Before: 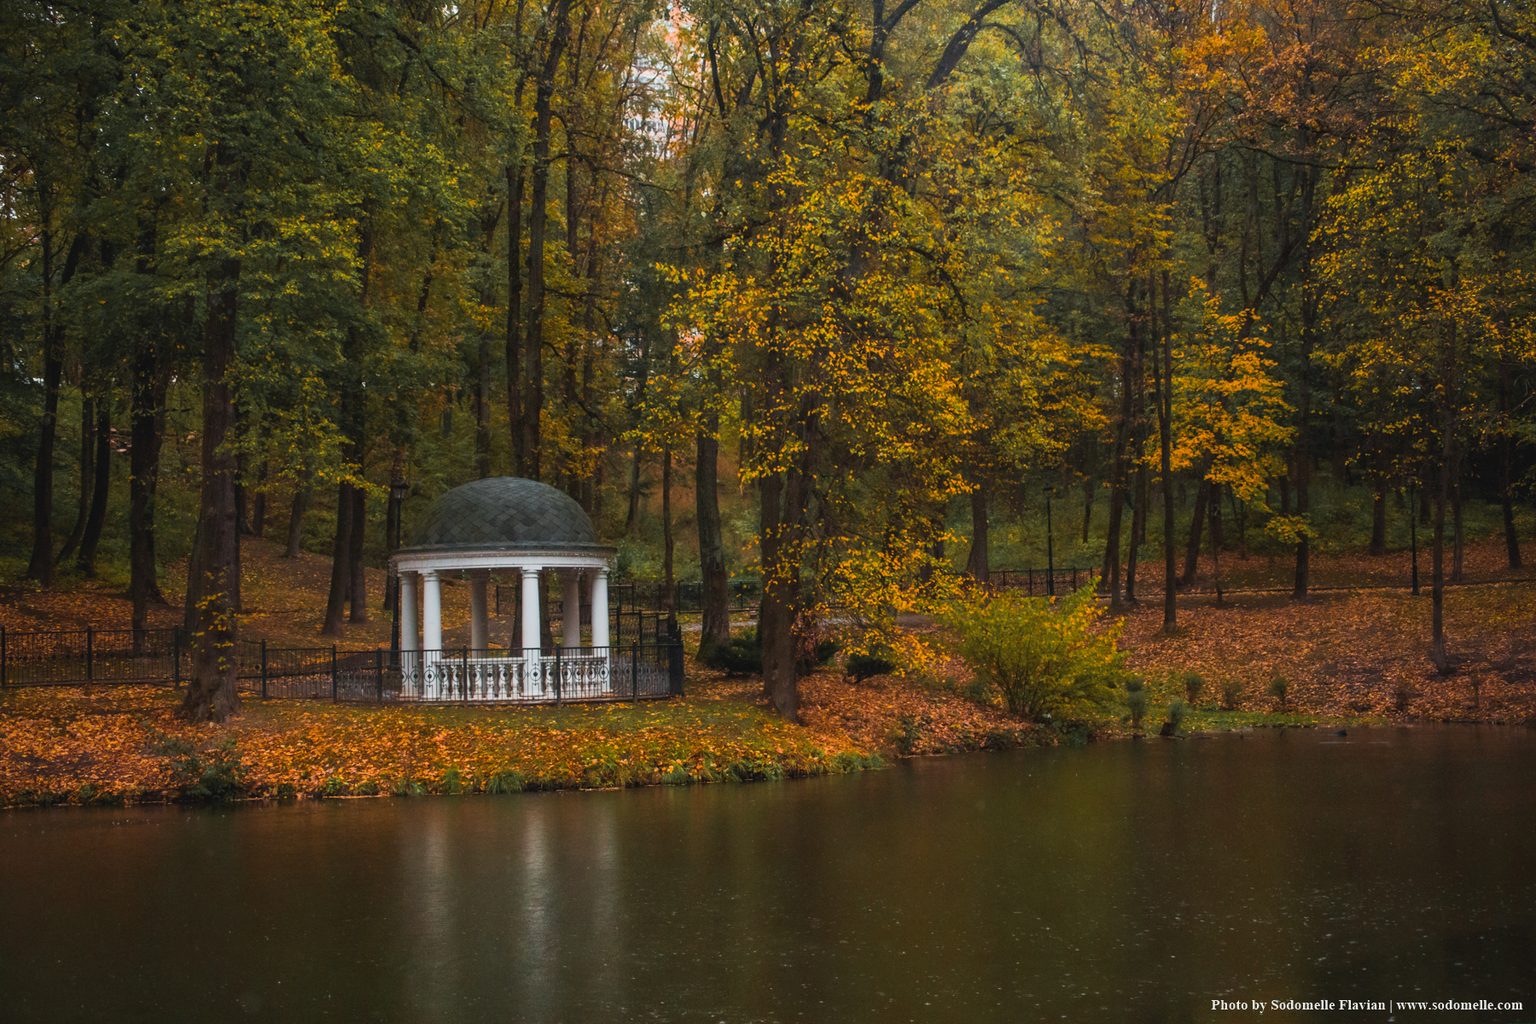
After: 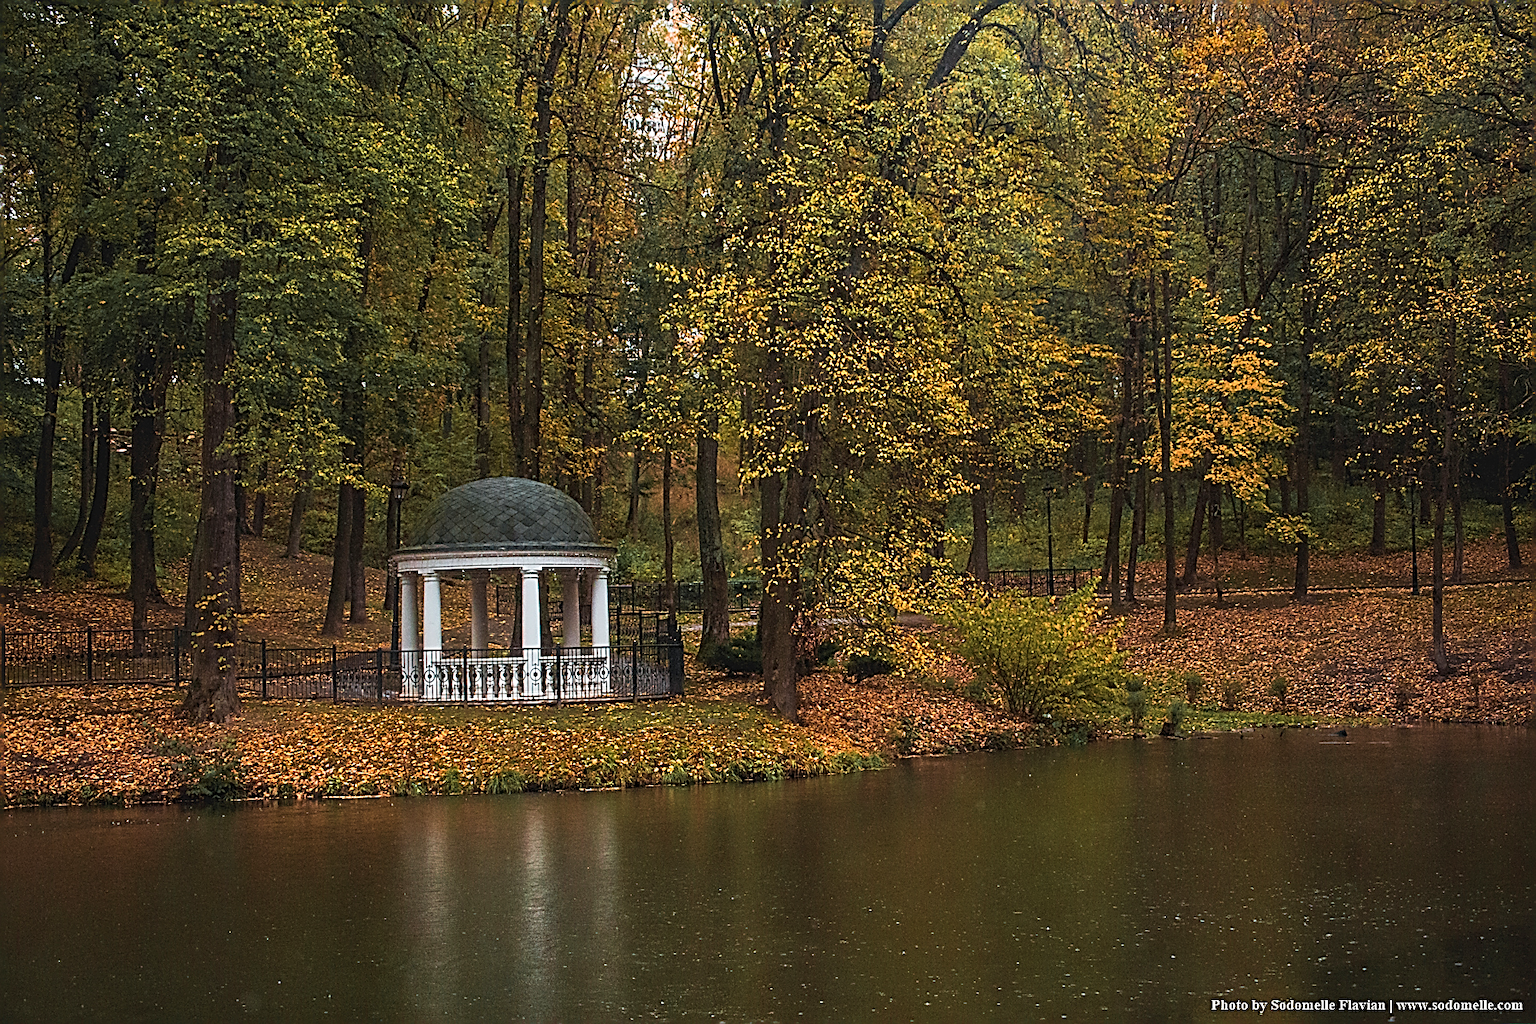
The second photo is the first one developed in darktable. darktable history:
exposure: compensate highlight preservation false
contrast brightness saturation: contrast 0.014, saturation -0.065
velvia: on, module defaults
sharpen: amount 1.993
shadows and highlights: radius 170.11, shadows 27.27, white point adjustment 3.05, highlights -68.67, soften with gaussian
